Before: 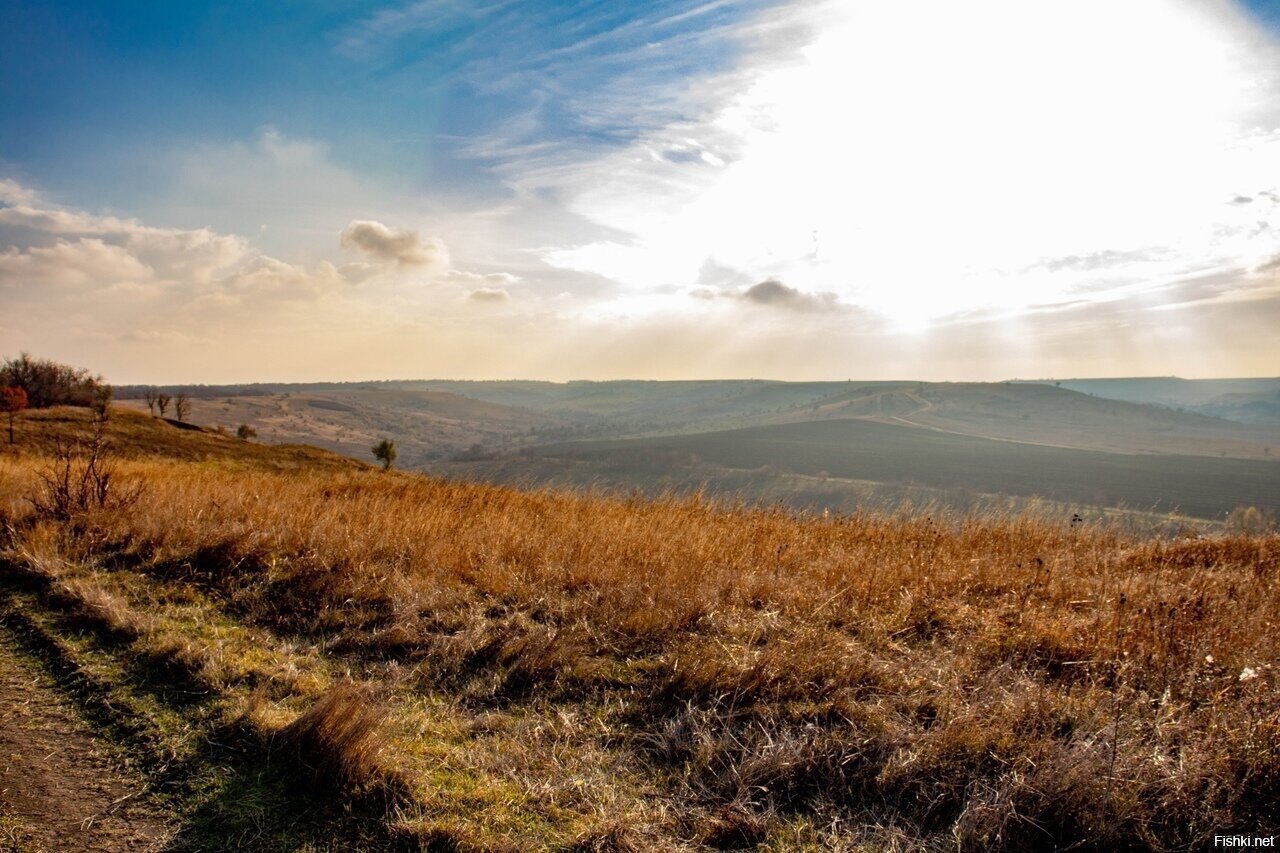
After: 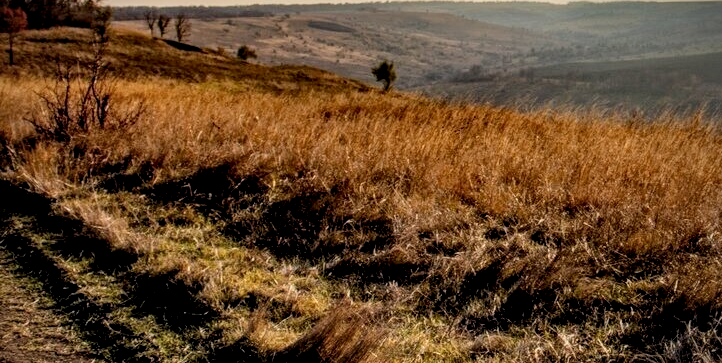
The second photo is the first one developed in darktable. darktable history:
crop: top 44.483%, right 43.593%, bottom 12.892%
vignetting: brightness -0.629, saturation -0.007, center (-0.028, 0.239)
filmic rgb: black relative exposure -7.65 EV, white relative exposure 4.56 EV, hardness 3.61, color science v6 (2022)
local contrast: detail 154%
